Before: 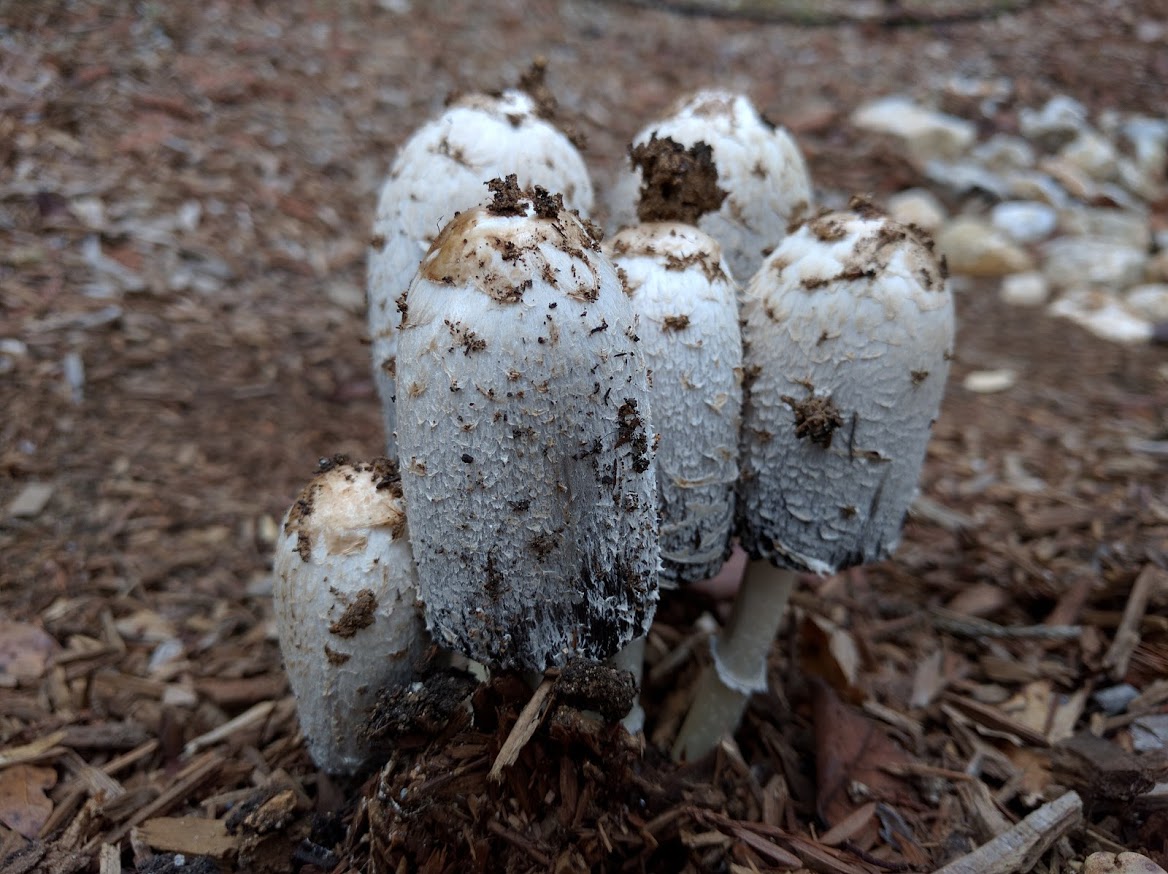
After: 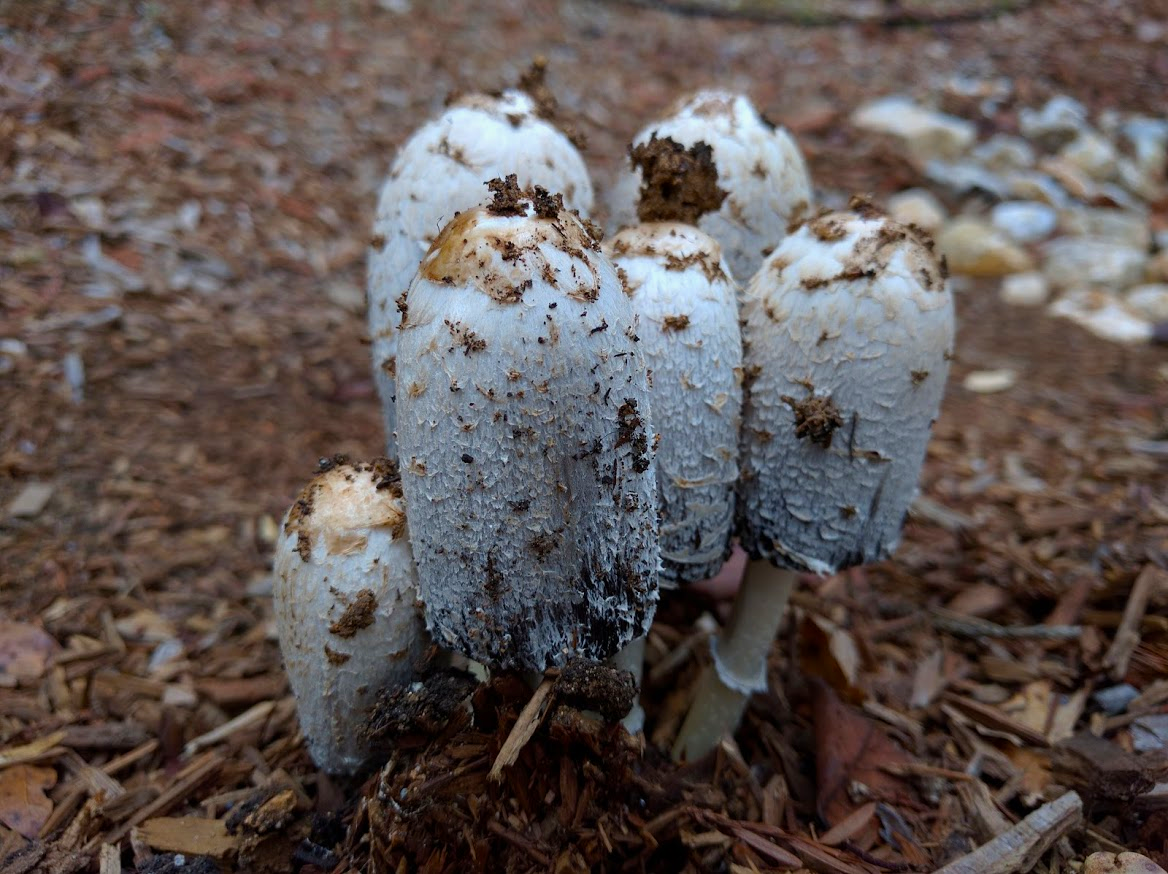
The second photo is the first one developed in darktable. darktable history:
exposure: exposure -0.113 EV, compensate highlight preservation false
velvia: strength 31.33%, mid-tones bias 0.203
